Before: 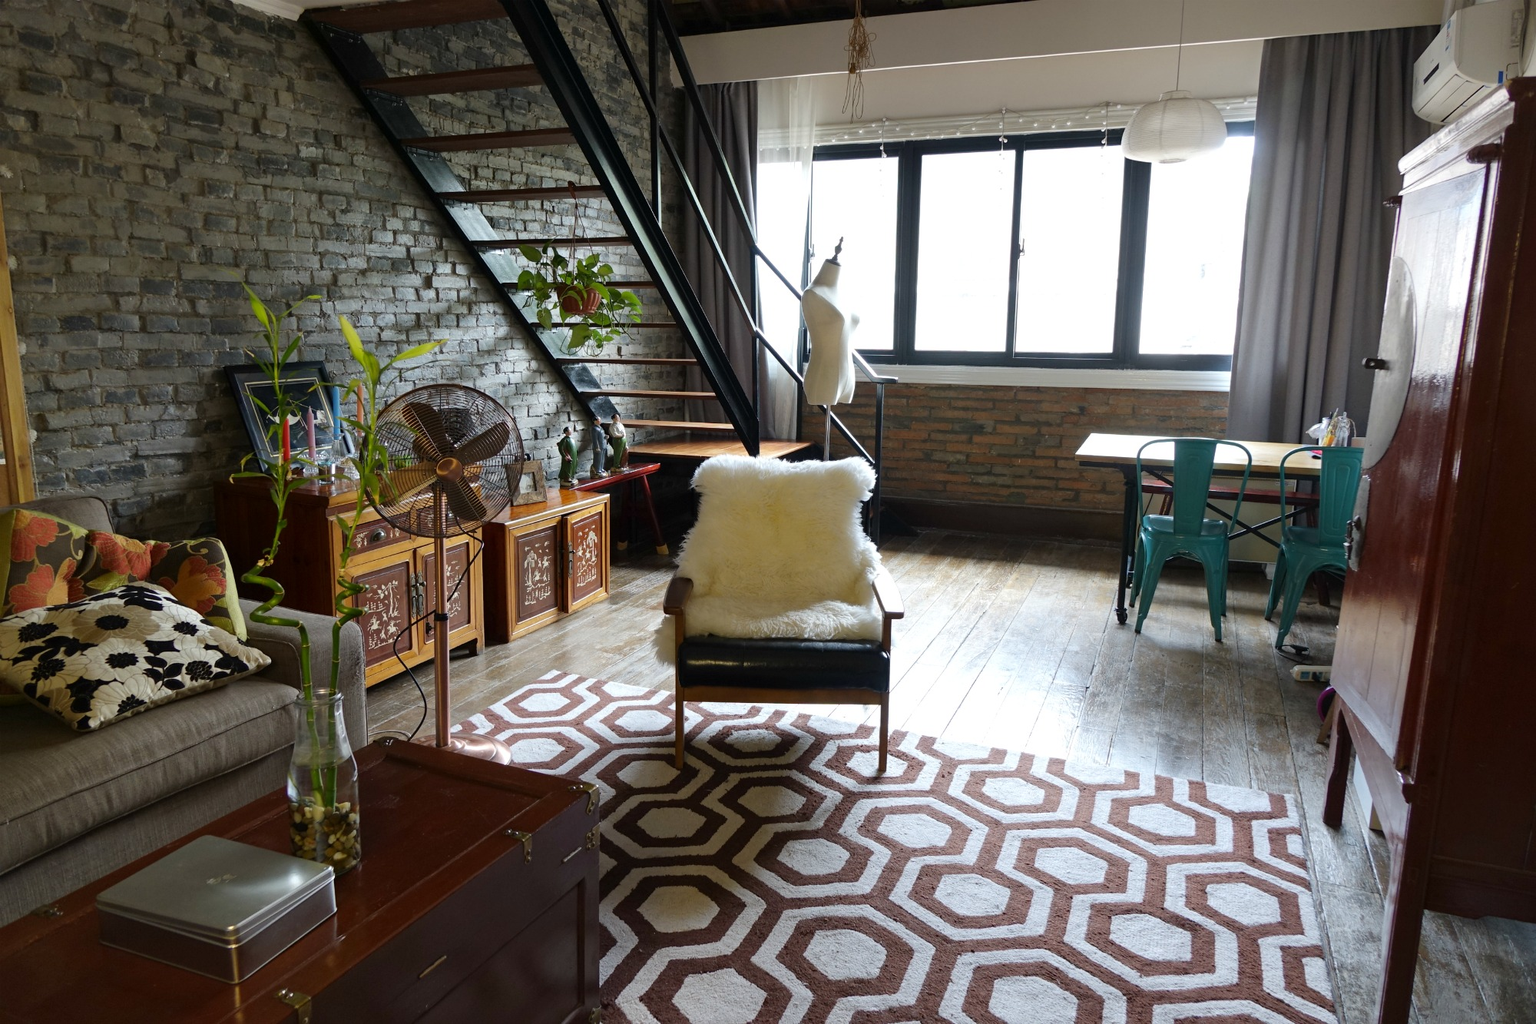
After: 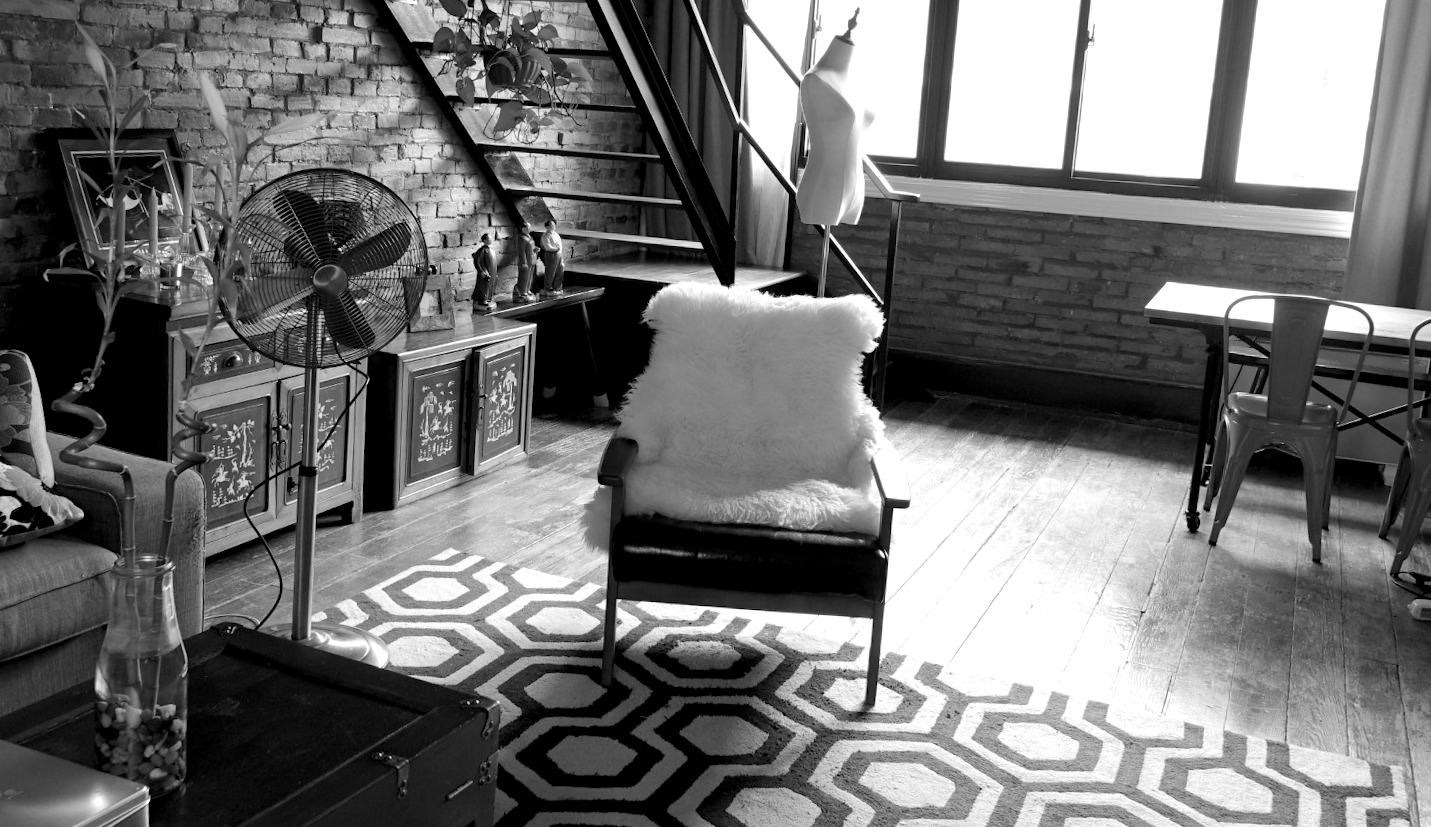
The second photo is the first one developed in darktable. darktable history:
crop and rotate: angle -3.37°, left 9.79%, top 20.73%, right 12.42%, bottom 11.82%
monochrome: on, module defaults
exposure: black level correction 0.007, exposure 0.159 EV, compensate highlight preservation false
